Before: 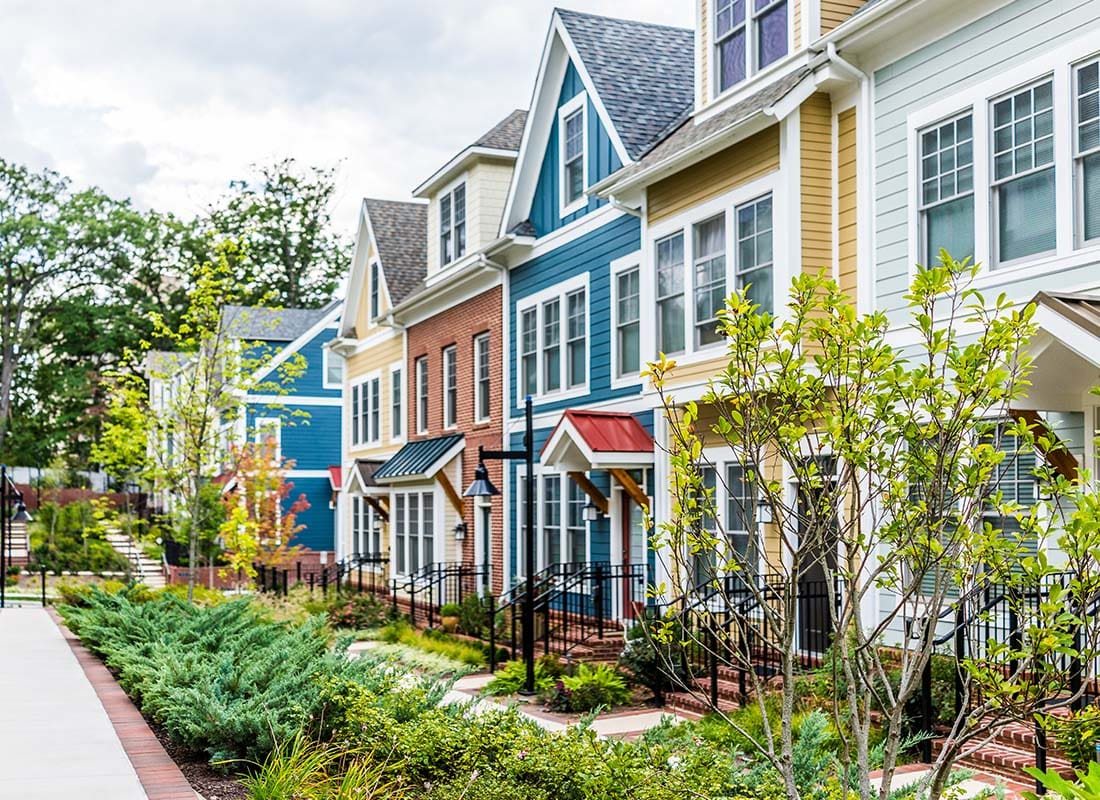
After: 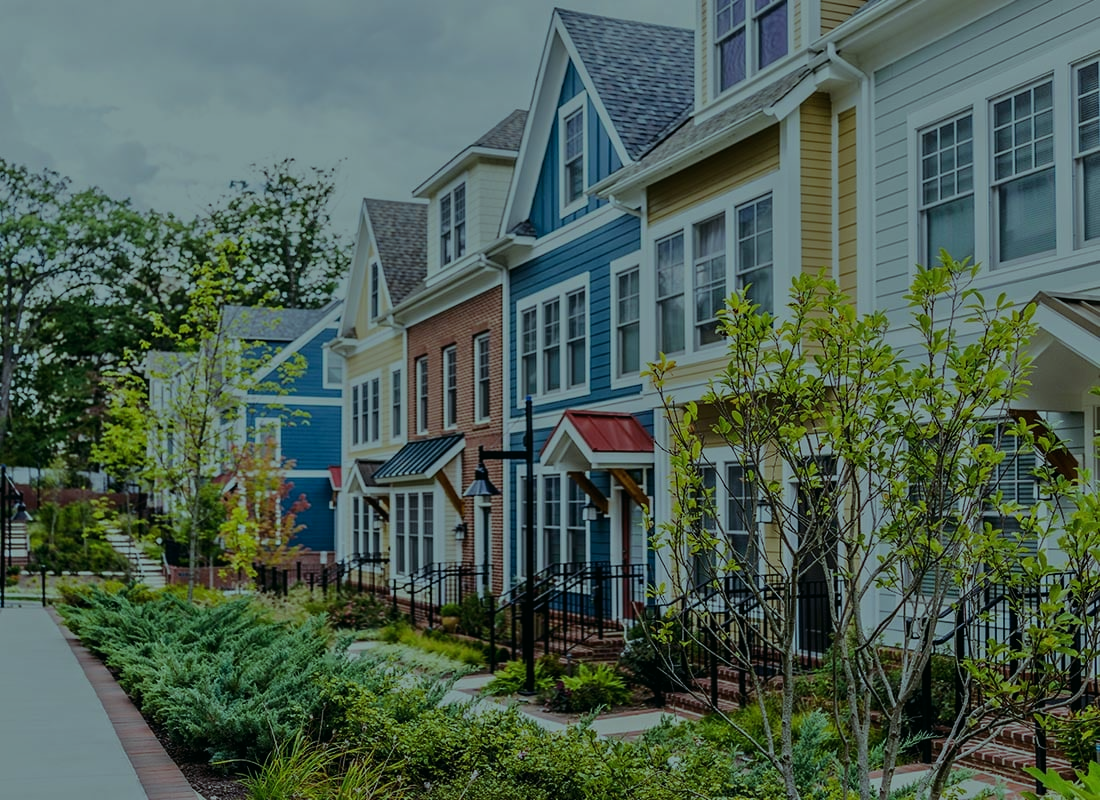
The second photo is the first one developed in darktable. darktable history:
tone equalizer: -8 EV -2 EV, -7 EV -2 EV, -6 EV -2 EV, -5 EV -2 EV, -4 EV -2 EV, -3 EV -2 EV, -2 EV -2 EV, -1 EV -1.63 EV, +0 EV -2 EV
color balance: mode lift, gamma, gain (sRGB), lift [0.997, 0.979, 1.021, 1.011], gamma [1, 1.084, 0.916, 0.998], gain [1, 0.87, 1.13, 1.101], contrast 4.55%, contrast fulcrum 38.24%, output saturation 104.09%
